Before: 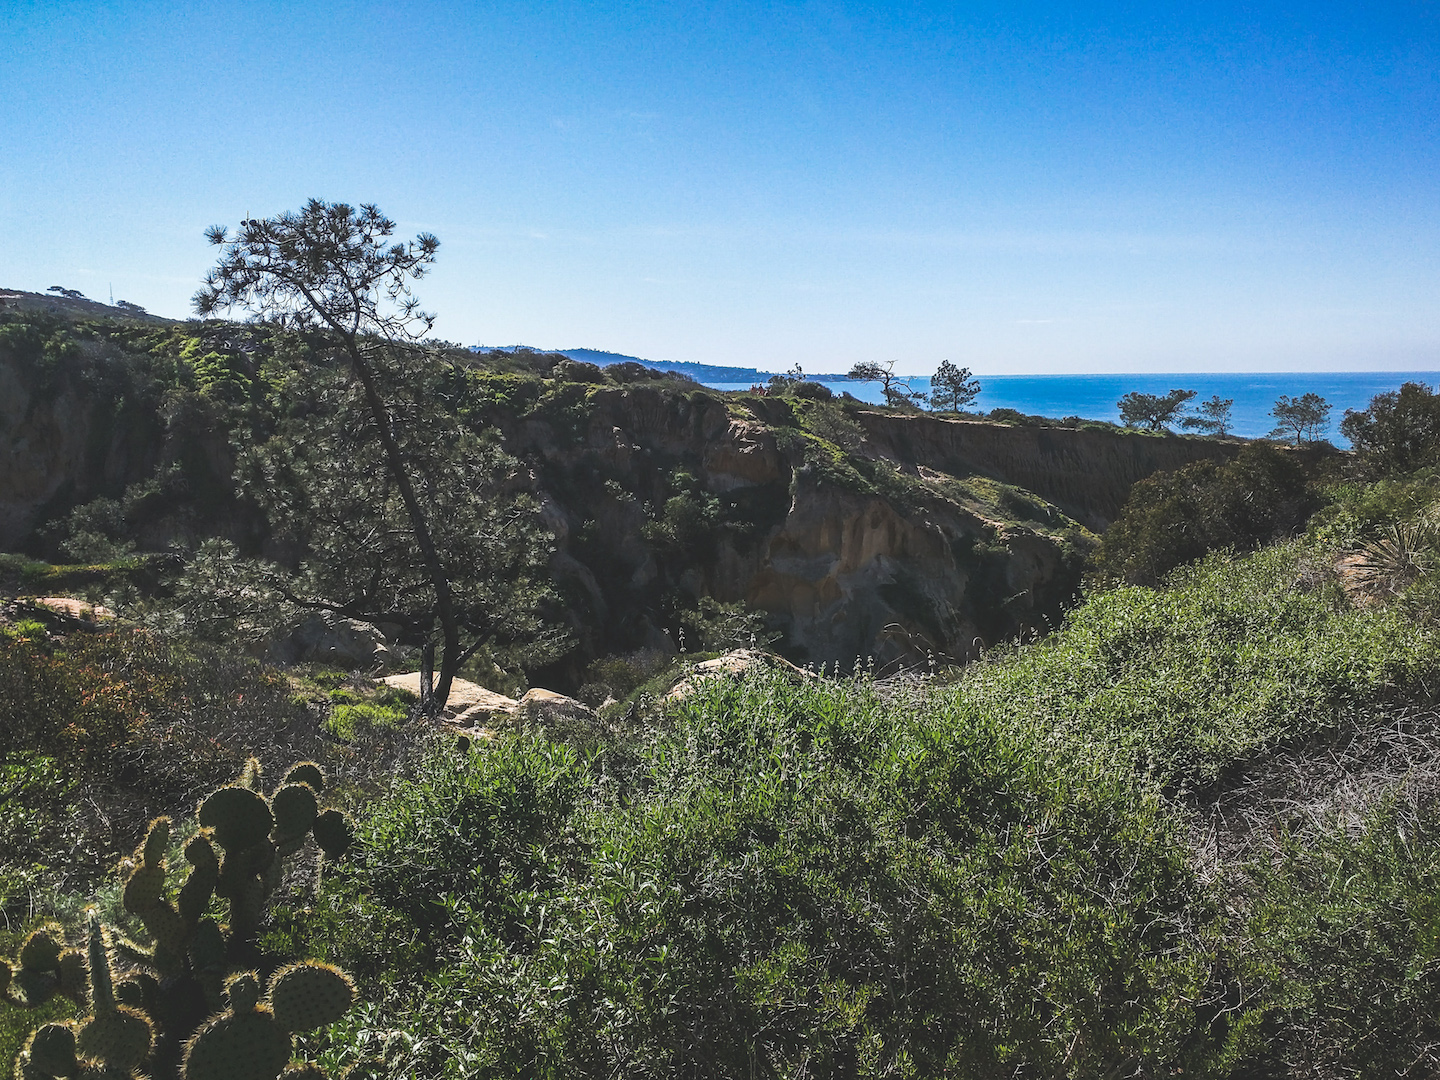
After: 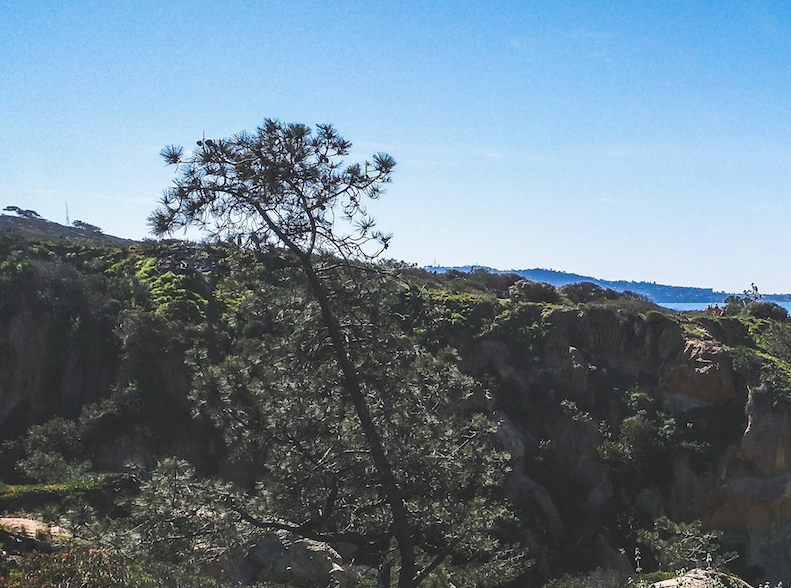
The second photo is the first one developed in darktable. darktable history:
crop and rotate: left 3.06%, top 7.421%, right 41.964%, bottom 38.044%
